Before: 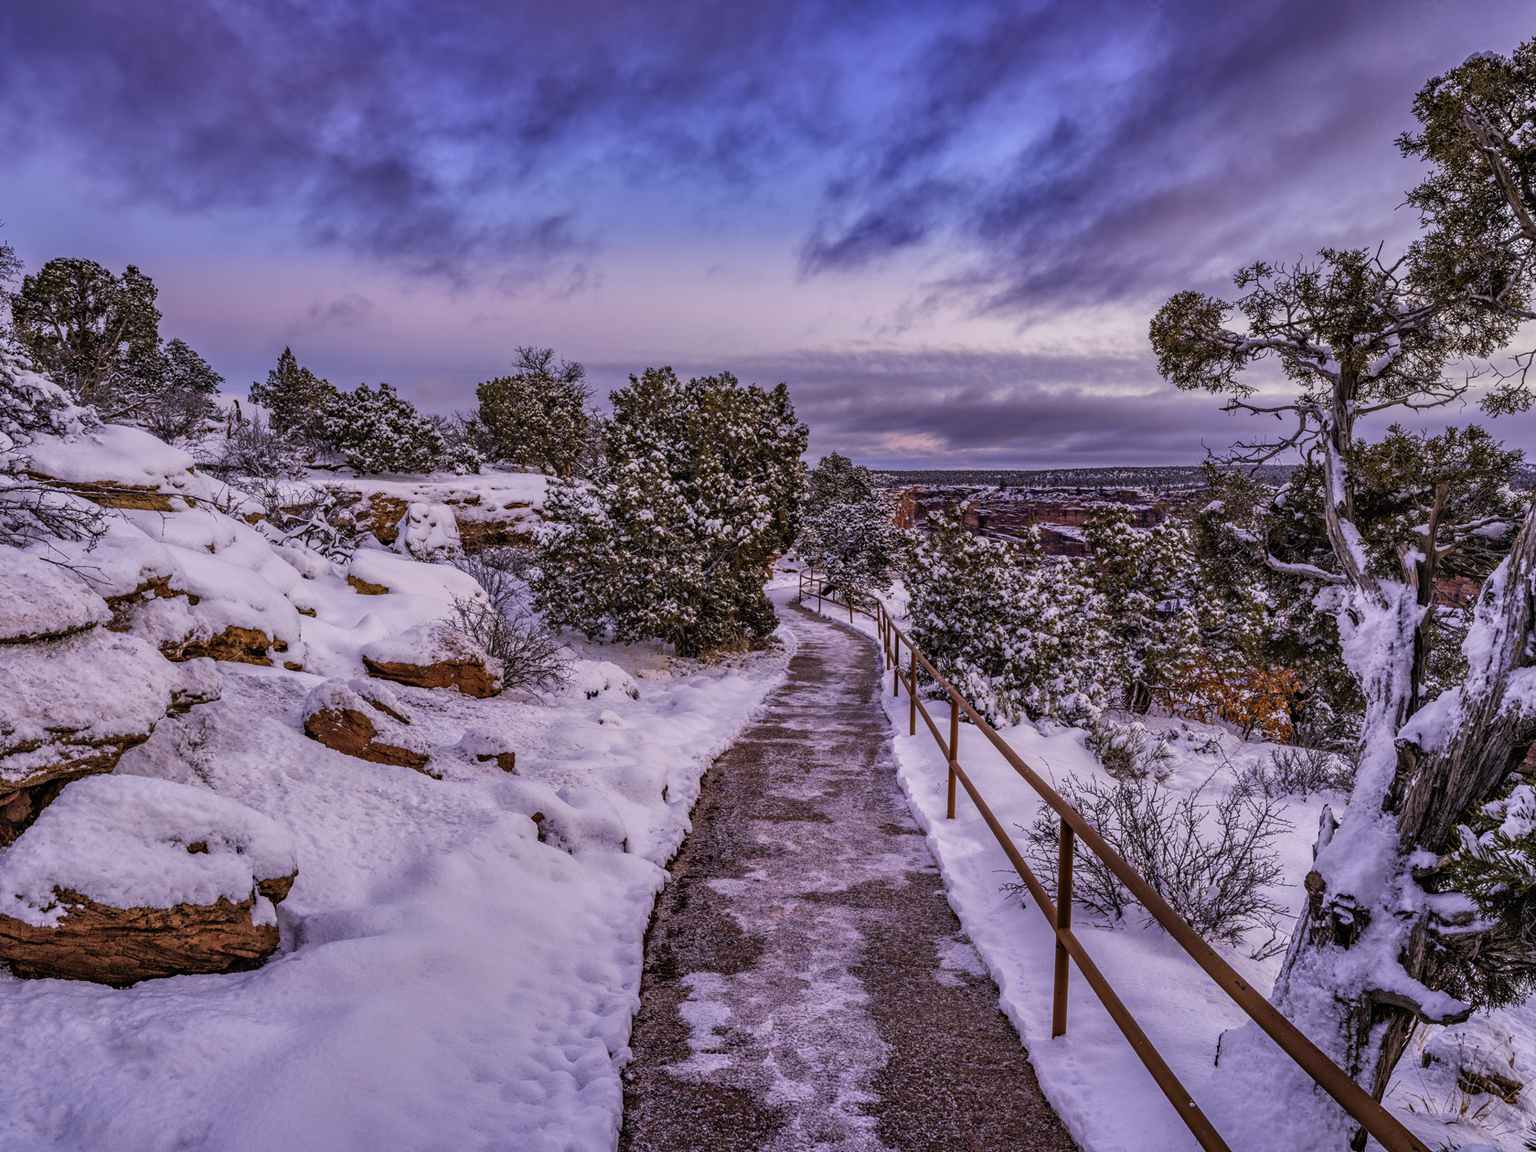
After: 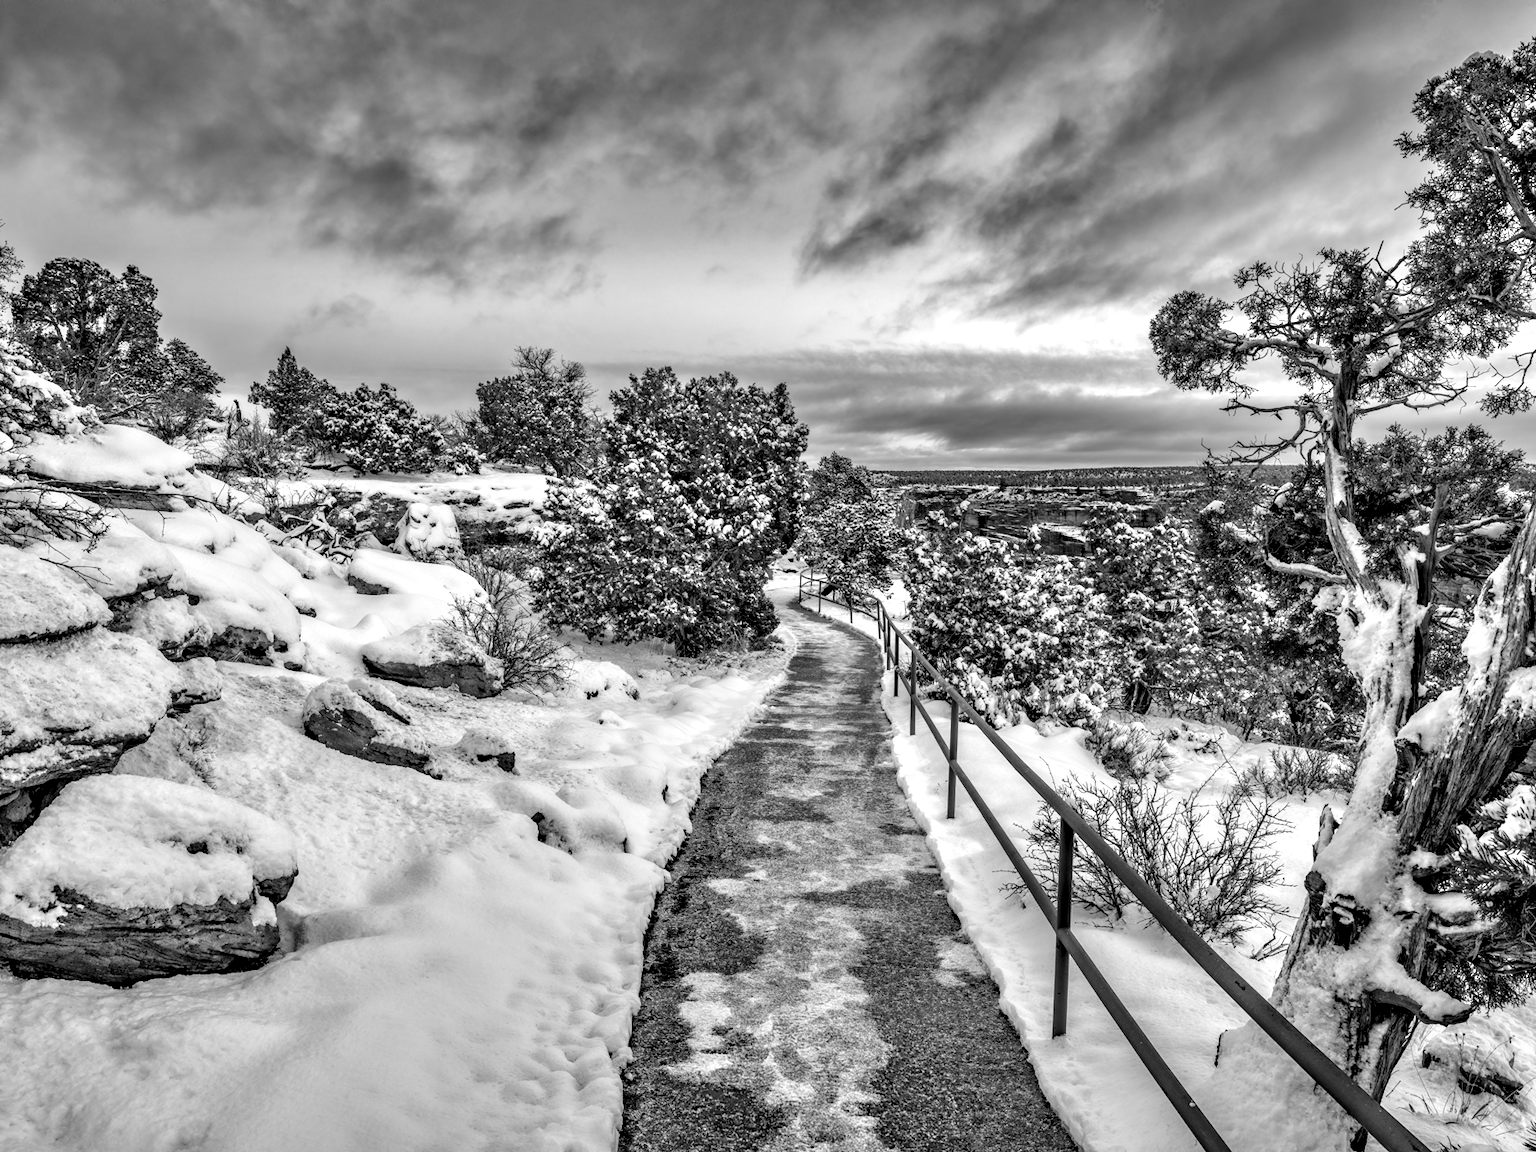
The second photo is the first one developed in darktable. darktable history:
exposure: black level correction -0.002, exposure 0.54 EV, compensate highlight preservation false
monochrome: on, module defaults
contrast equalizer: y [[0.513, 0.565, 0.608, 0.562, 0.512, 0.5], [0.5 ×6], [0.5, 0.5, 0.5, 0.528, 0.598, 0.658], [0 ×6], [0 ×6]]
color calibration: x 0.329, y 0.345, temperature 5633 K
